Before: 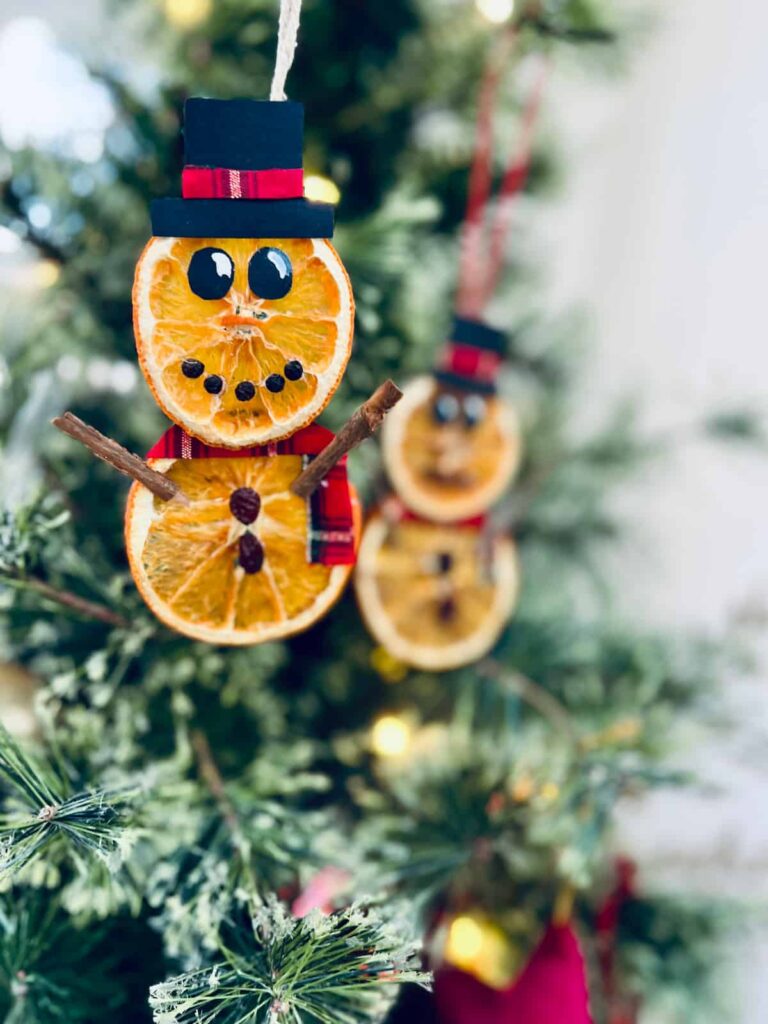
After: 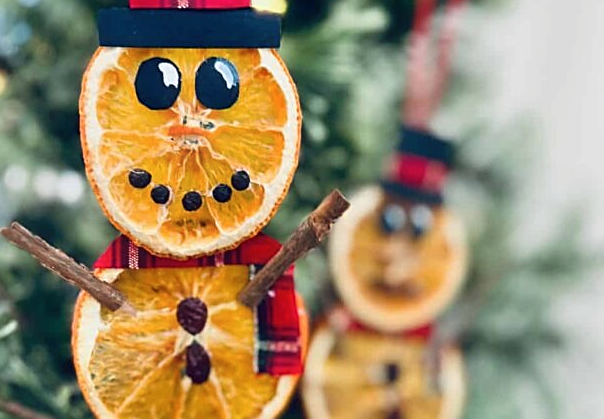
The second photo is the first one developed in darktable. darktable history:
sharpen: on, module defaults
haze removal: strength -0.097, compatibility mode true, adaptive false
crop: left 6.997%, top 18.639%, right 14.327%, bottom 40.389%
